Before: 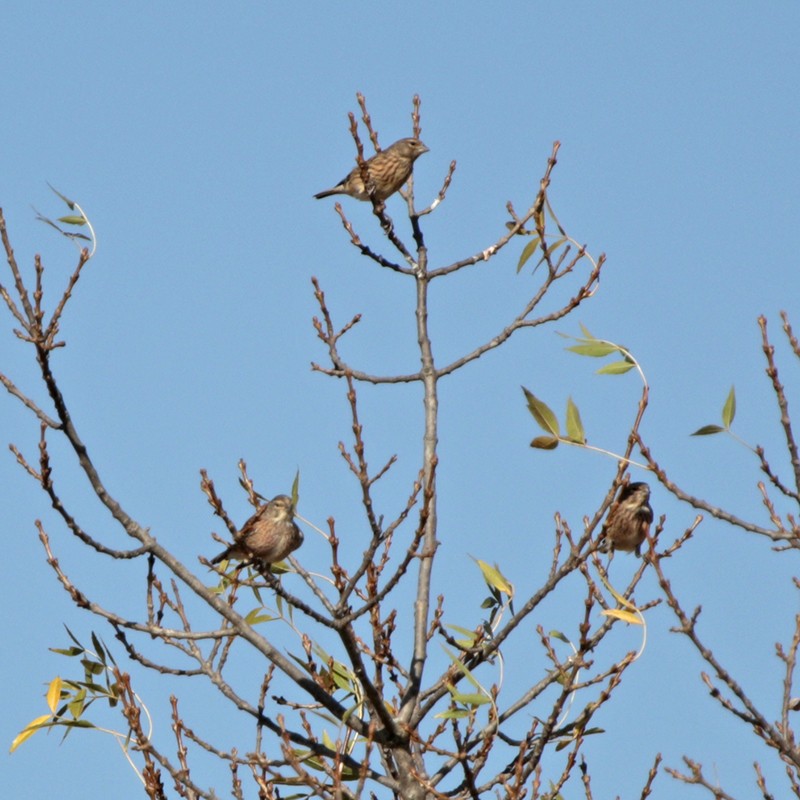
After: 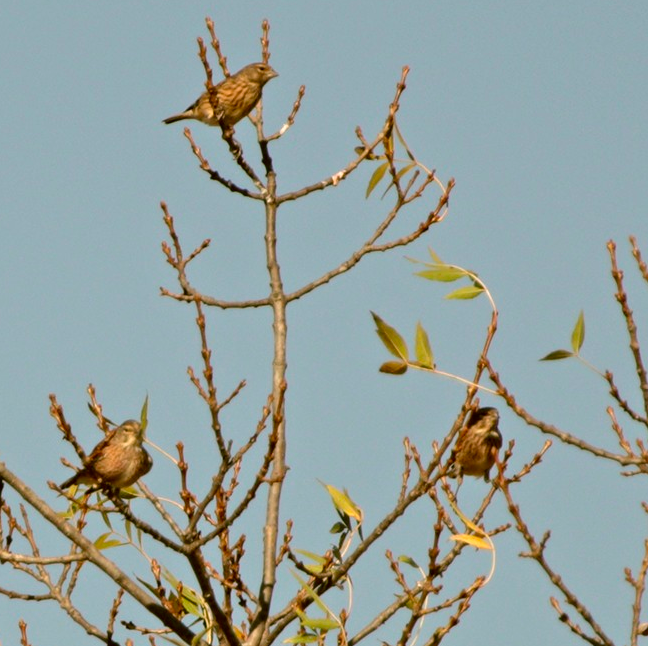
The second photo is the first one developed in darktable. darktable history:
color correction: highlights a* 8.56, highlights b* 15.81, shadows a* -0.479, shadows b* 27.04
crop: left 18.901%, top 9.464%, bottom 9.773%
